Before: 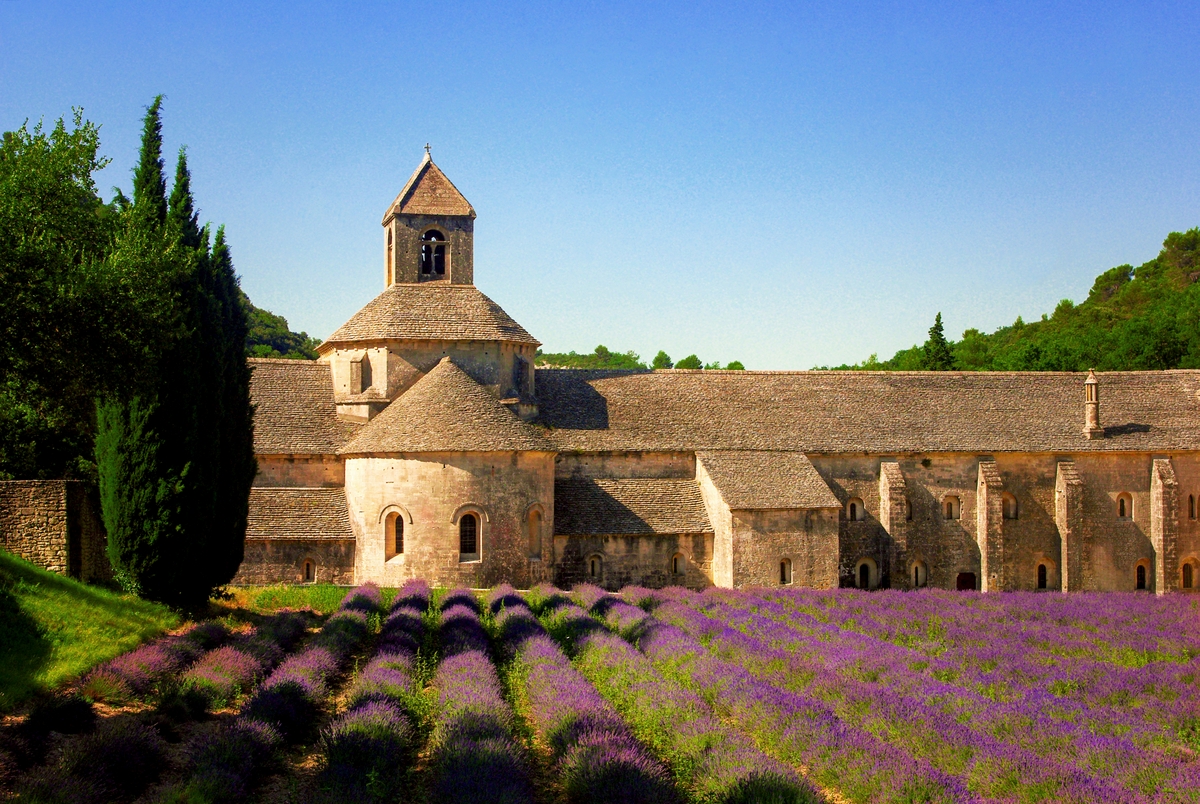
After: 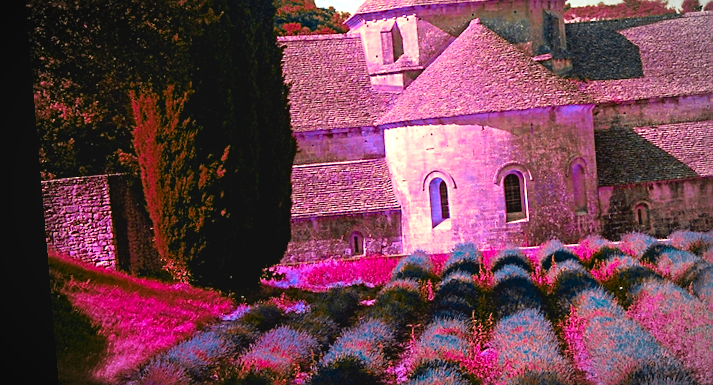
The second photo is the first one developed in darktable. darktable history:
contrast brightness saturation: contrast -0.1, saturation -0.1
sharpen: on, module defaults
tone equalizer: on, module defaults
exposure: exposure 0.921 EV, compensate highlight preservation false
color zones: curves: ch0 [(0.826, 0.353)]; ch1 [(0.242, 0.647) (0.889, 0.342)]; ch2 [(0.246, 0.089) (0.969, 0.068)]
vignetting: fall-off start 79.43%, saturation -0.649, width/height ratio 1.327, unbound false
crop: top 44.483%, right 43.593%, bottom 12.892%
rotate and perspective: rotation -4.98°, automatic cropping off
